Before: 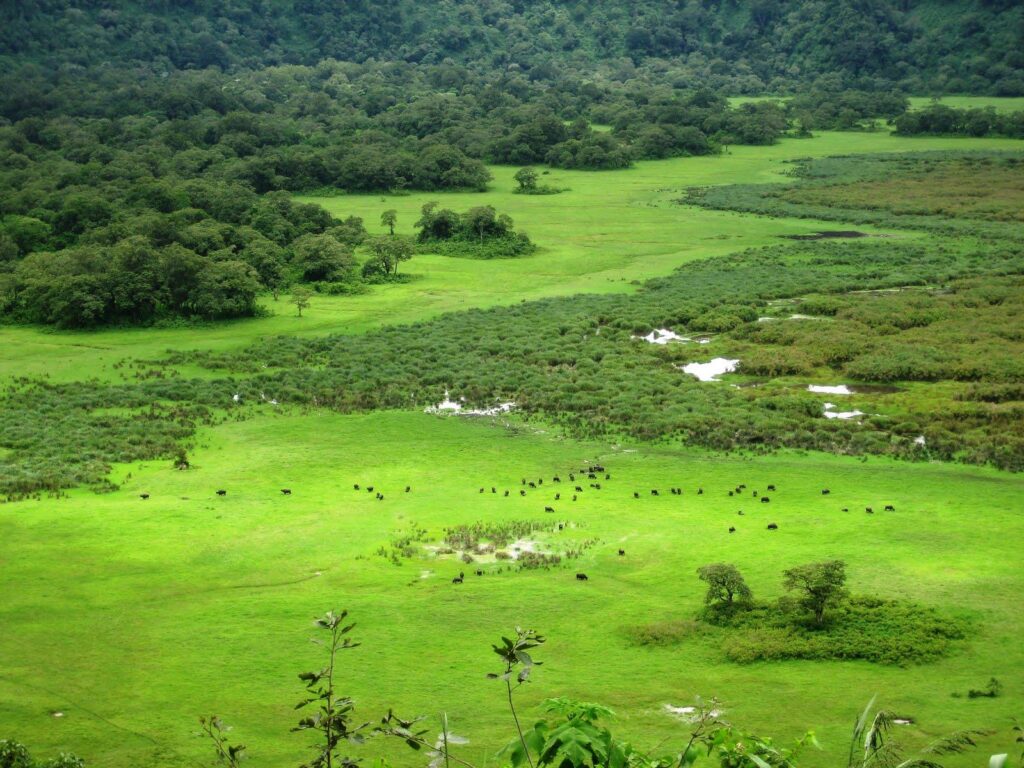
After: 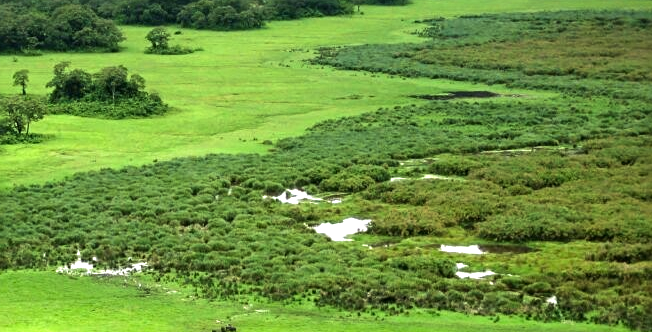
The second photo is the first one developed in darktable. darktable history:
crop: left 36.005%, top 18.293%, right 0.31%, bottom 38.444%
velvia: strength 21.76%
sharpen: radius 2.167, amount 0.381, threshold 0
tone equalizer: -8 EV -0.417 EV, -7 EV -0.389 EV, -6 EV -0.333 EV, -5 EV -0.222 EV, -3 EV 0.222 EV, -2 EV 0.333 EV, -1 EV 0.389 EV, +0 EV 0.417 EV, edges refinement/feathering 500, mask exposure compensation -1.57 EV, preserve details no
